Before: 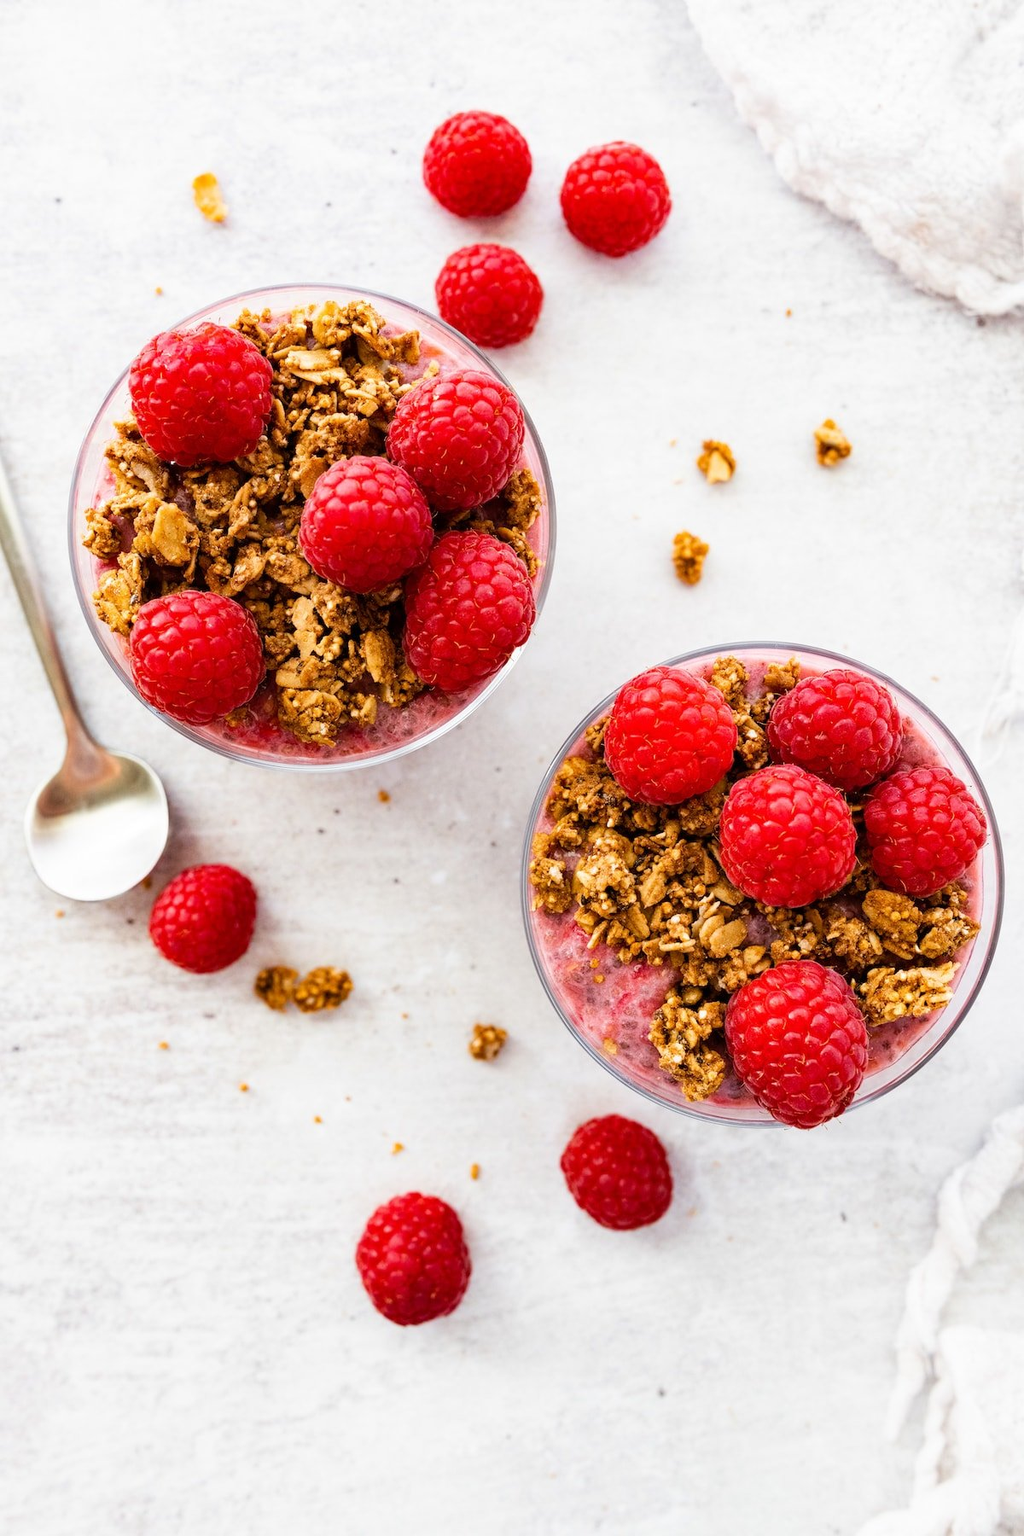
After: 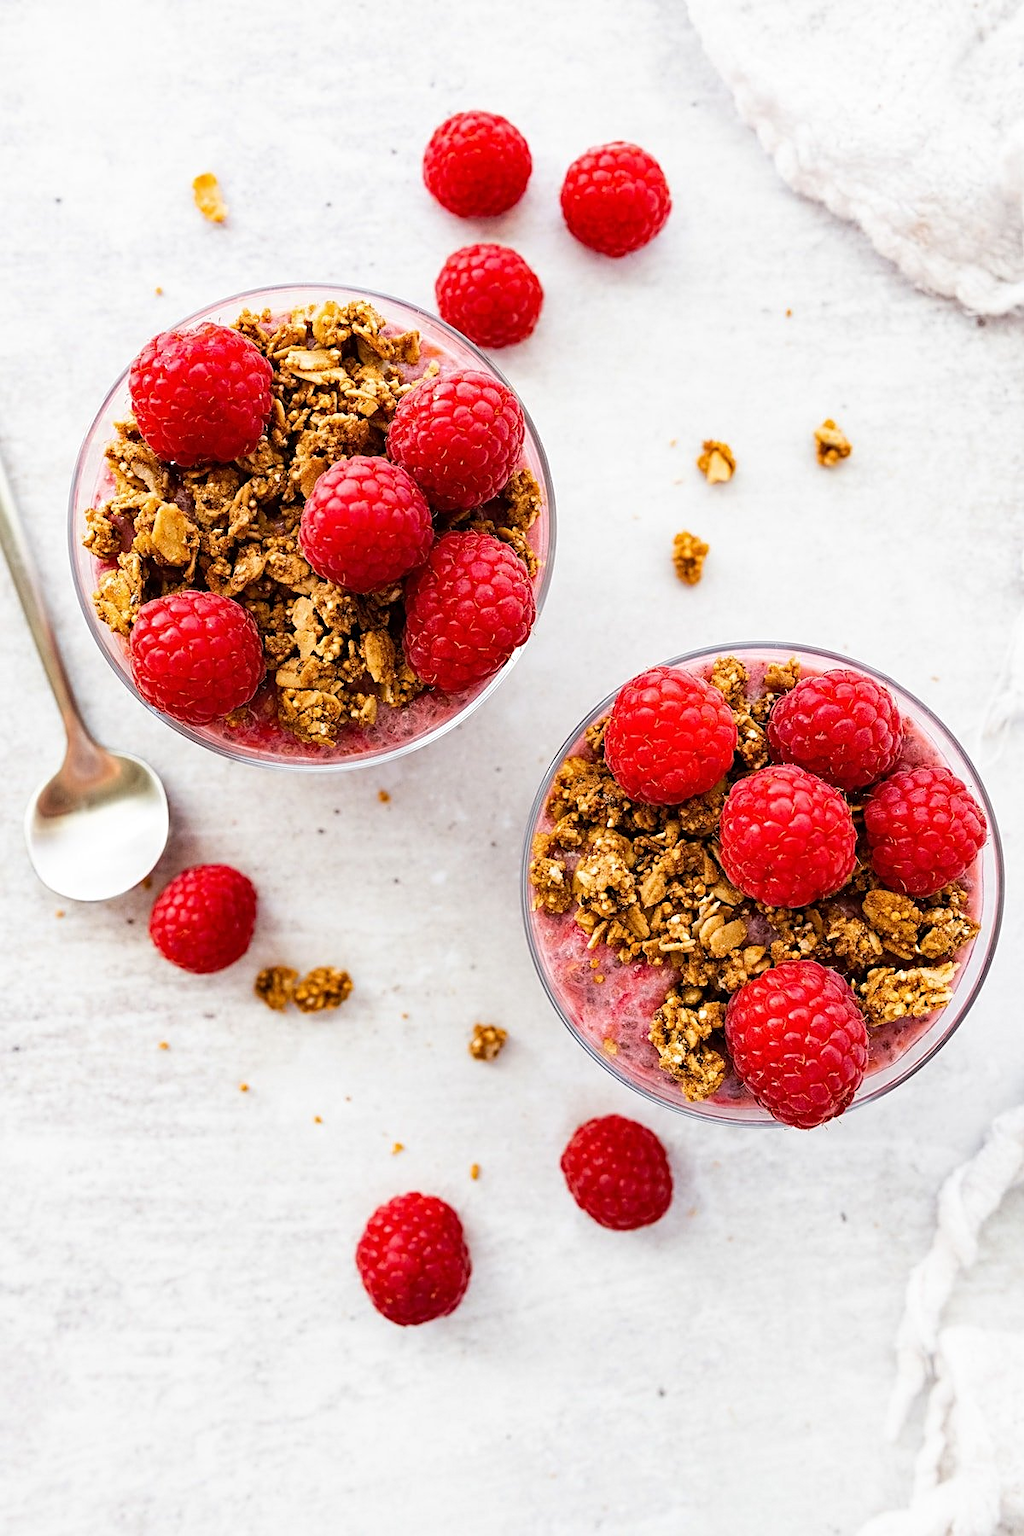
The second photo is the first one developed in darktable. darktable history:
tone equalizer: -8 EV 0.067 EV, edges refinement/feathering 500, mask exposure compensation -1.57 EV, preserve details no
sharpen: on, module defaults
